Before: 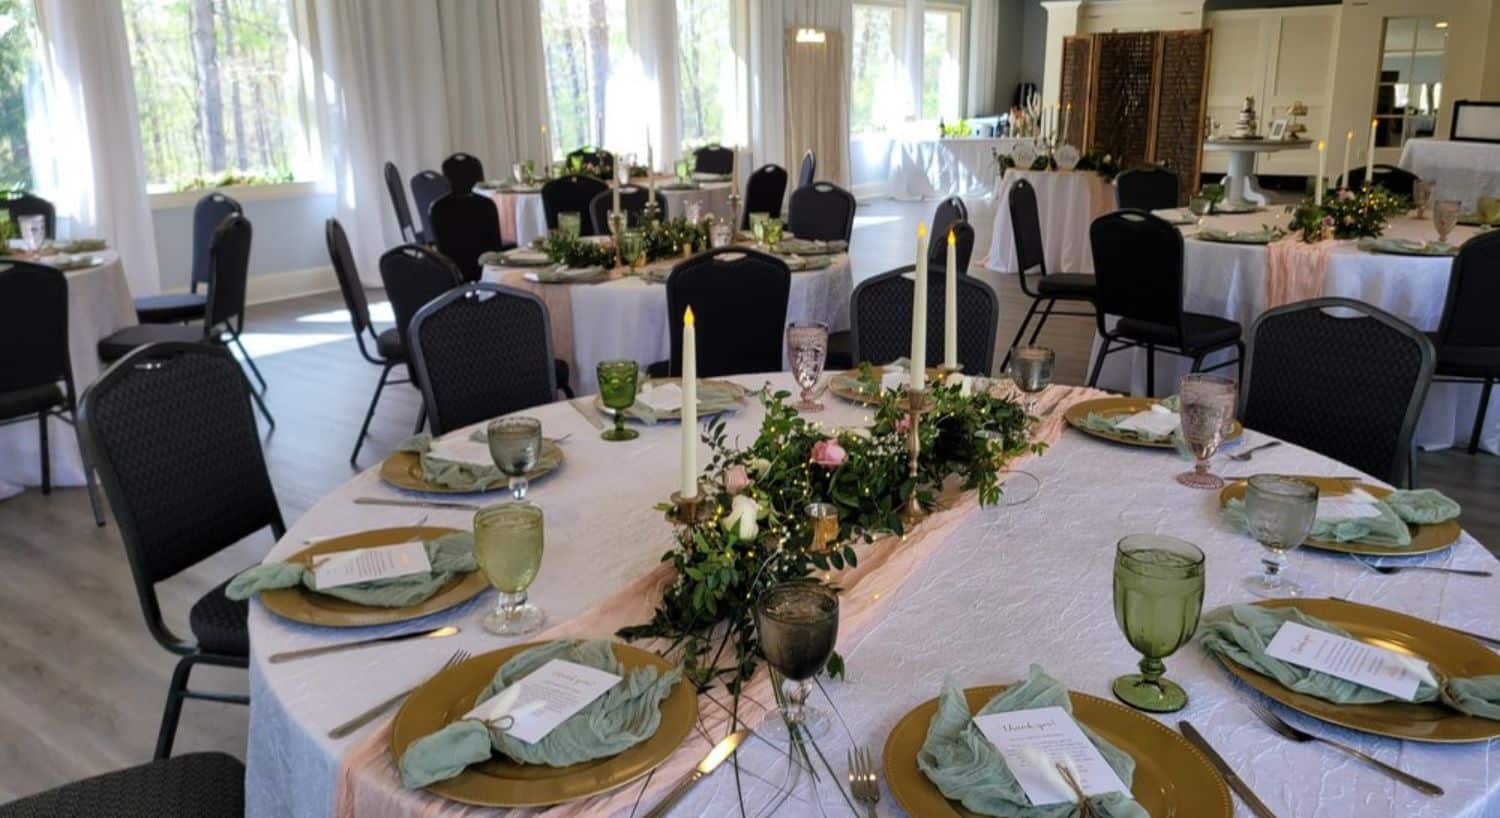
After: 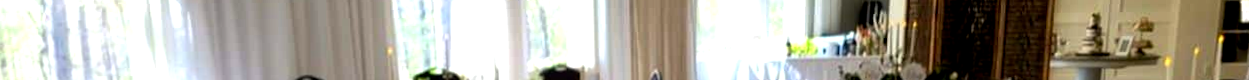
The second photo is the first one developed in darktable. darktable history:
rotate and perspective: rotation -0.45°, automatic cropping original format, crop left 0.008, crop right 0.992, crop top 0.012, crop bottom 0.988
color balance: lift [0.991, 1, 1, 1], gamma [0.996, 1, 1, 1], input saturation 98.52%, contrast 20.34%, output saturation 103.72%
crop and rotate: left 9.644%, top 9.491%, right 6.021%, bottom 80.509%
